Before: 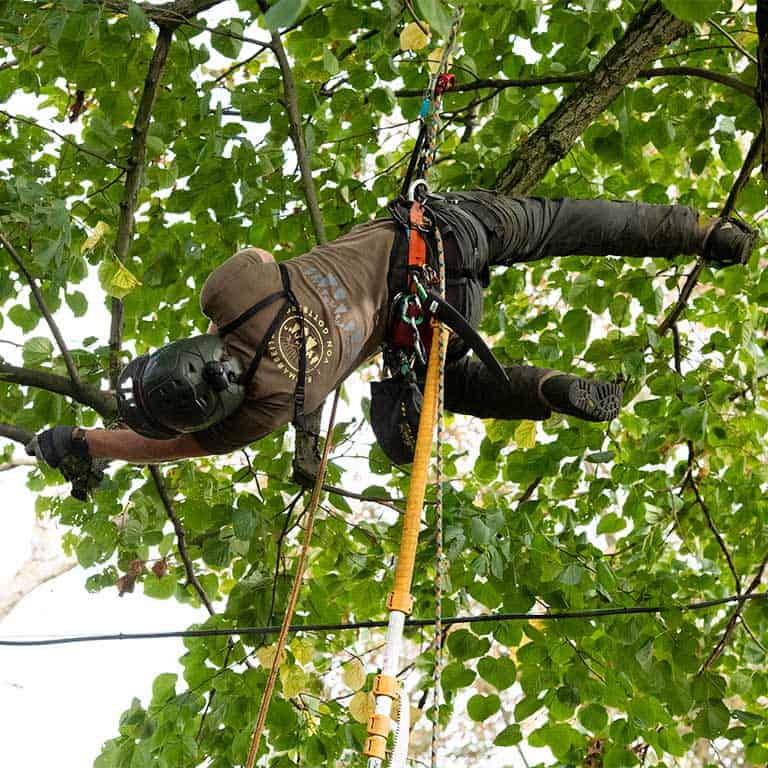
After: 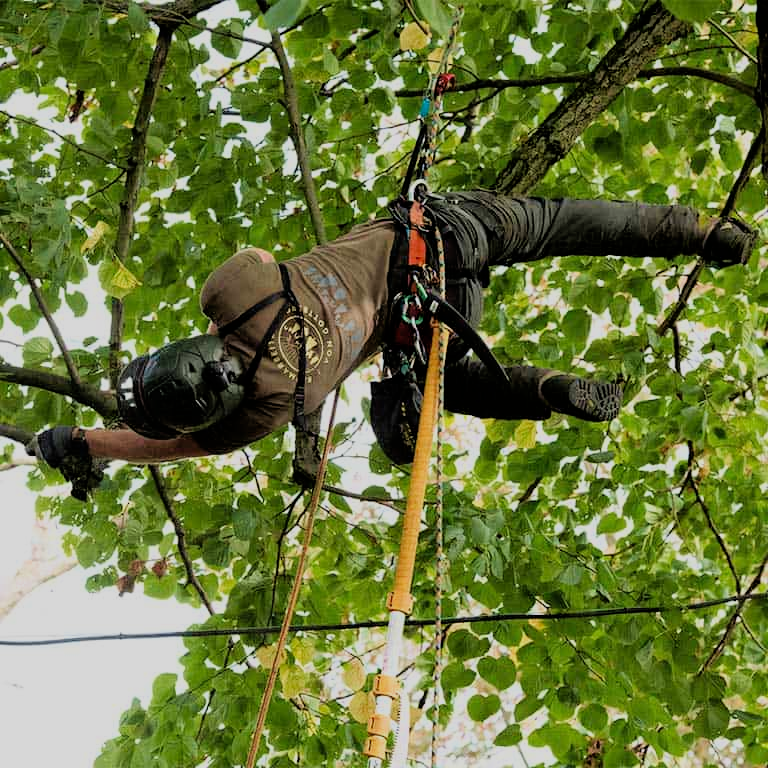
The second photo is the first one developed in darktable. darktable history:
velvia: on, module defaults
filmic rgb: black relative exposure -7.72 EV, white relative exposure 4.44 EV, hardness 3.76, latitude 39.08%, contrast 0.979, highlights saturation mix 9.65%, shadows ↔ highlights balance 4.58%
